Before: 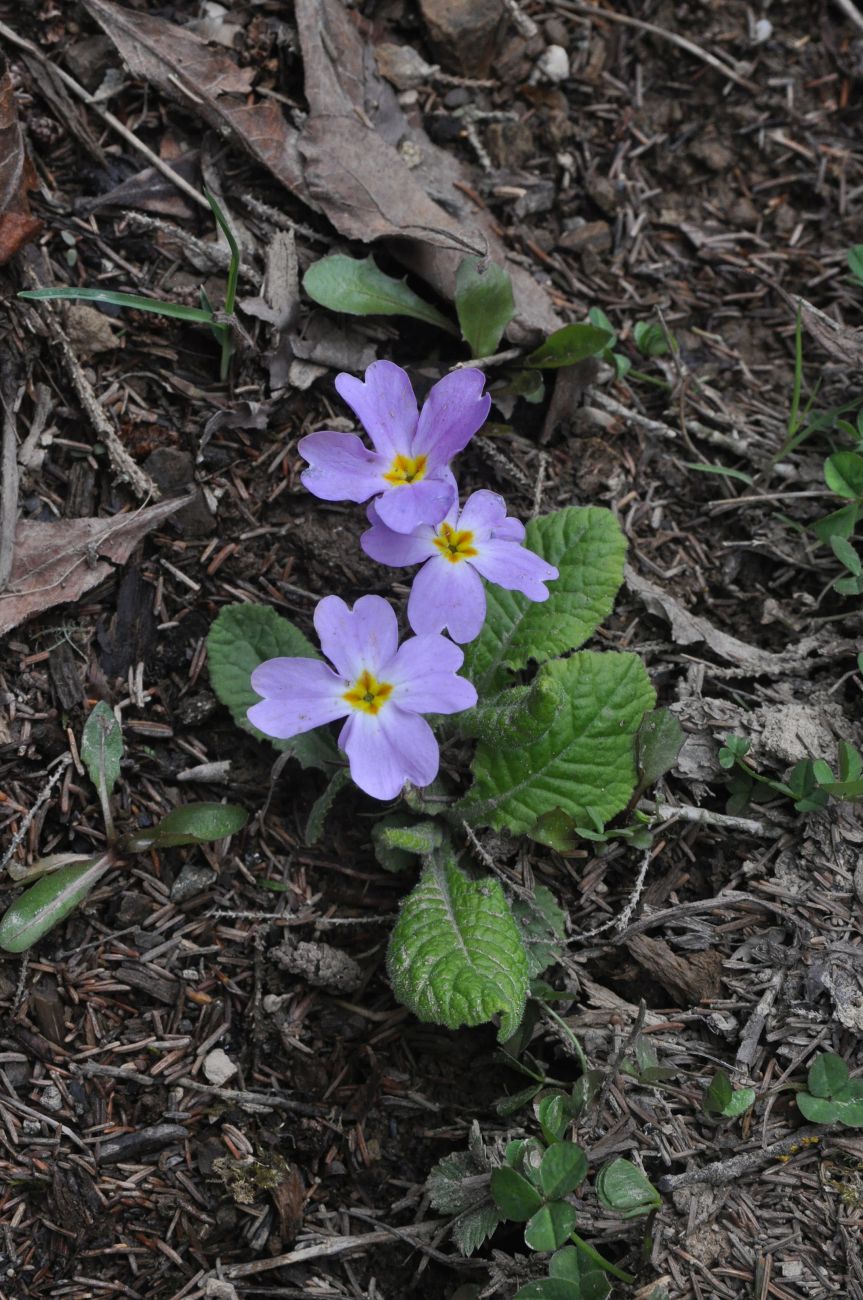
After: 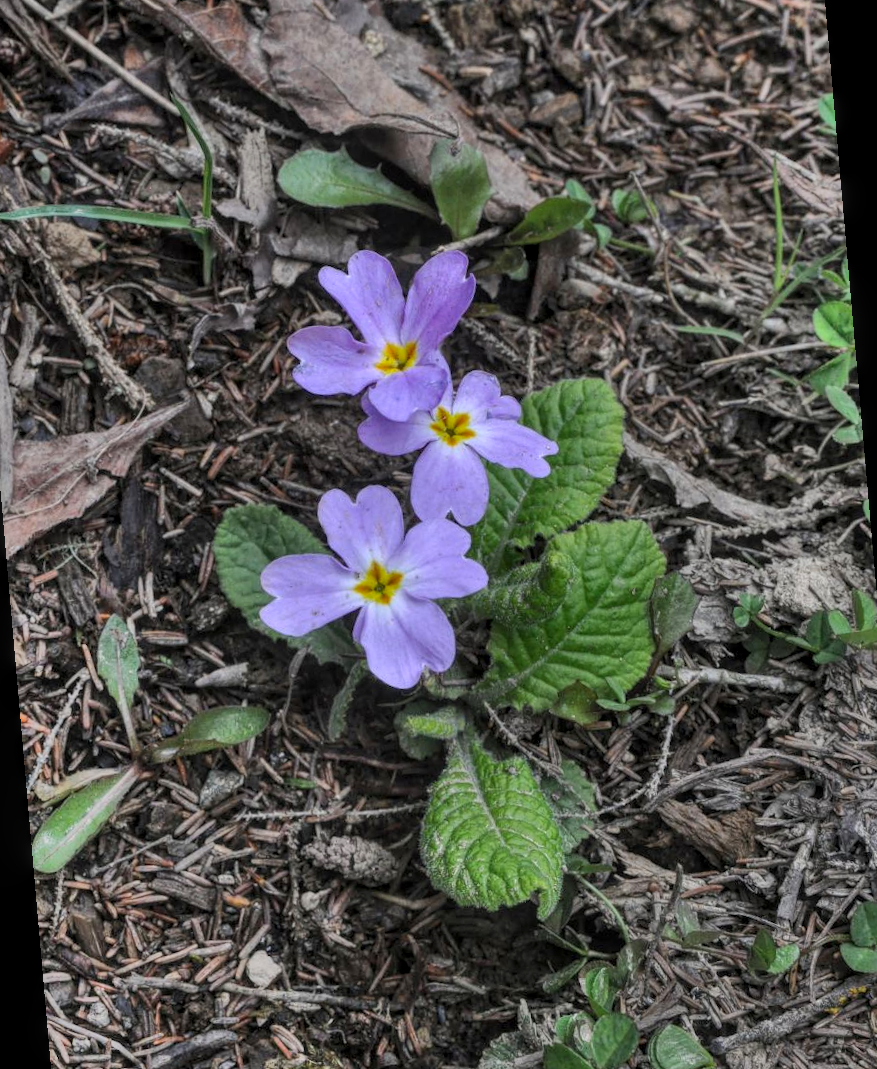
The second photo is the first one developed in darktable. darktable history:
exposure: exposure 0.376 EV, compensate highlight preservation false
color balance rgb: on, module defaults
local contrast: highlights 74%, shadows 55%, detail 176%, midtone range 0.207
shadows and highlights: shadows 80.73, white point adjustment -9.07, highlights -61.46, soften with gaussian
rotate and perspective: rotation -5°, crop left 0.05, crop right 0.952, crop top 0.11, crop bottom 0.89
